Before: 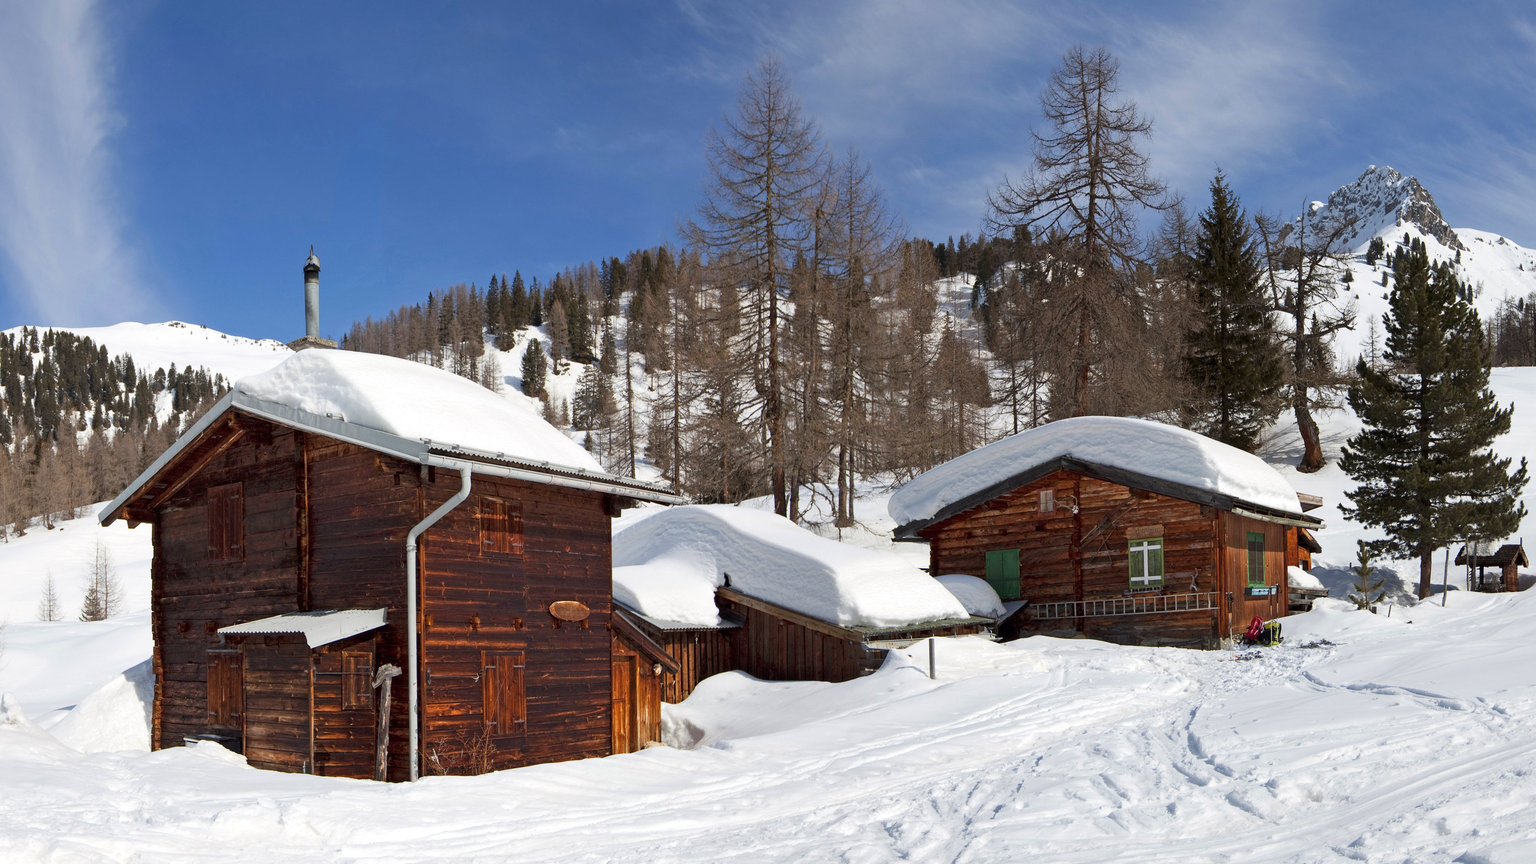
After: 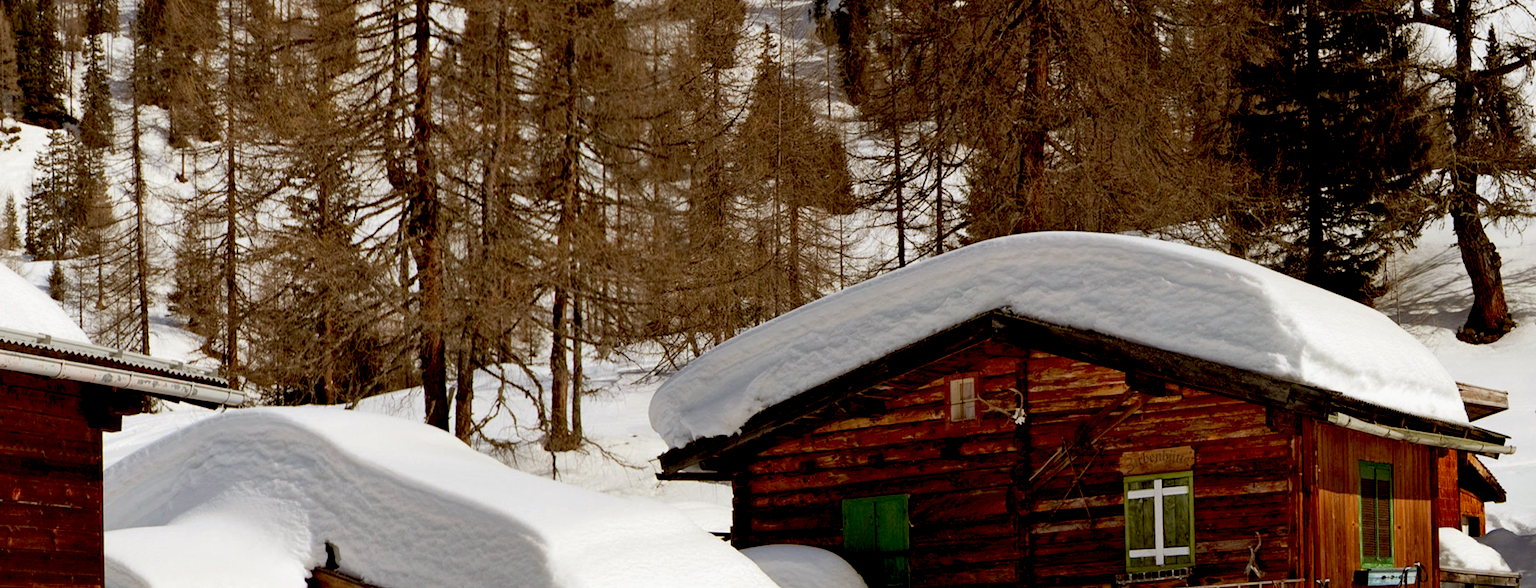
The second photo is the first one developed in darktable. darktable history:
crop: left 36.443%, top 34.624%, right 12.938%, bottom 30.886%
color correction: highlights a* -0.403, highlights b* 0.165, shadows a* 5.25, shadows b* 20.52
exposure: black level correction 0.028, exposure -0.073 EV, compensate highlight preservation false
